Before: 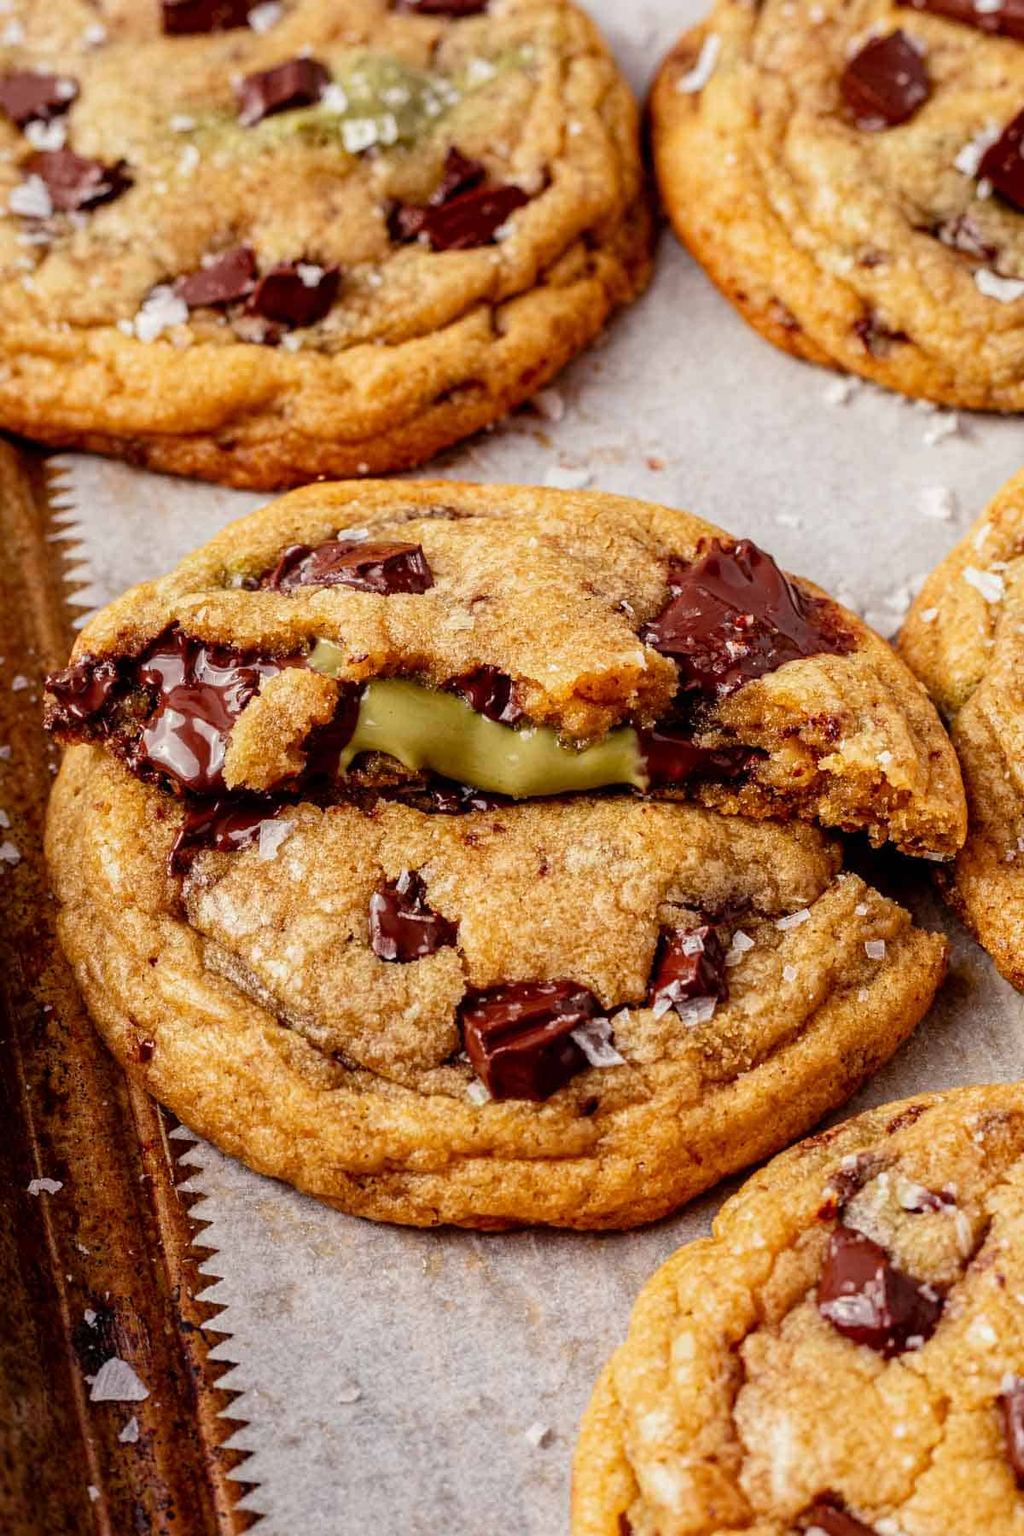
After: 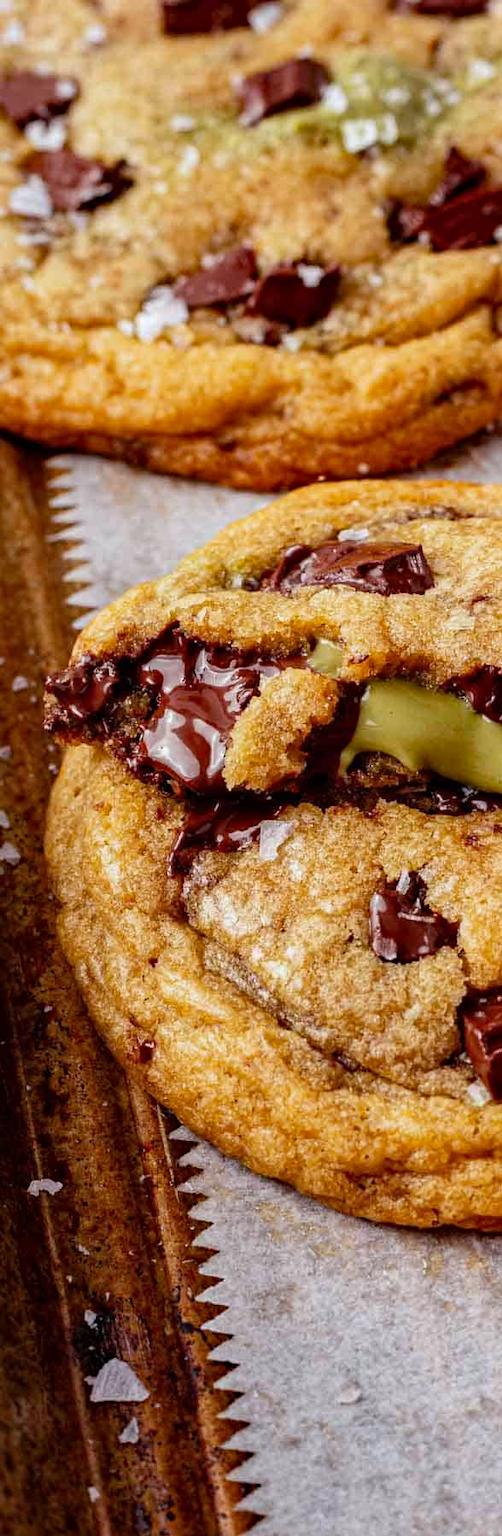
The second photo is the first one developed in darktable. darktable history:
crop and rotate: left 0%, top 0%, right 50.845%
white balance: red 0.967, blue 1.049
haze removal: compatibility mode true, adaptive false
